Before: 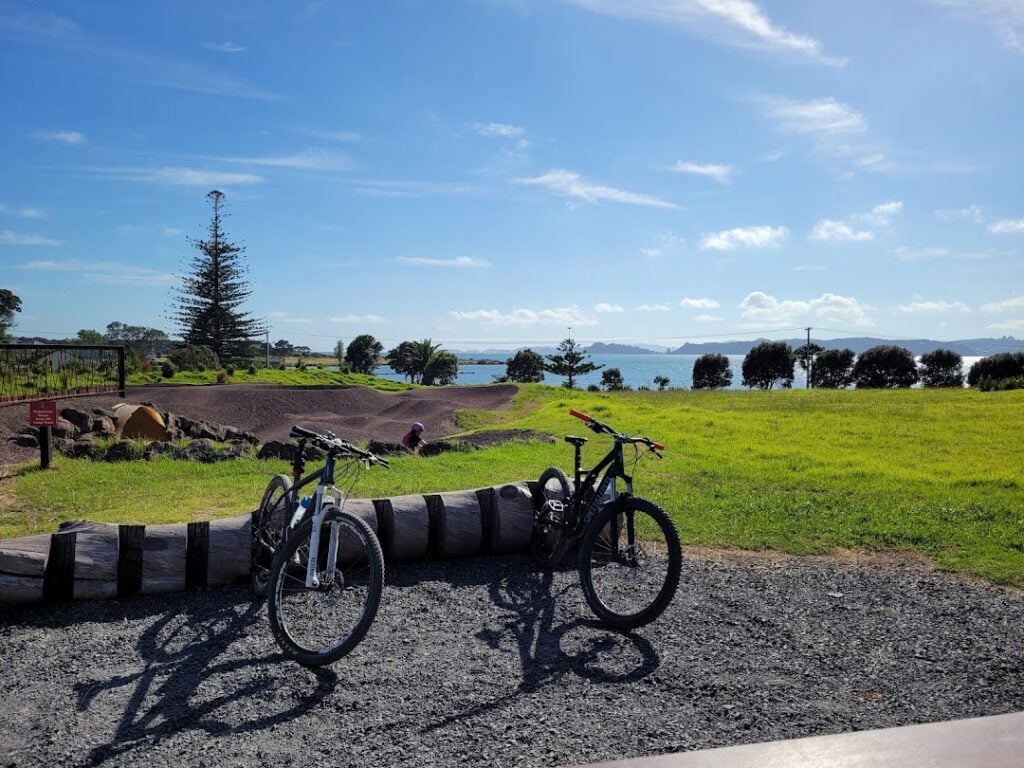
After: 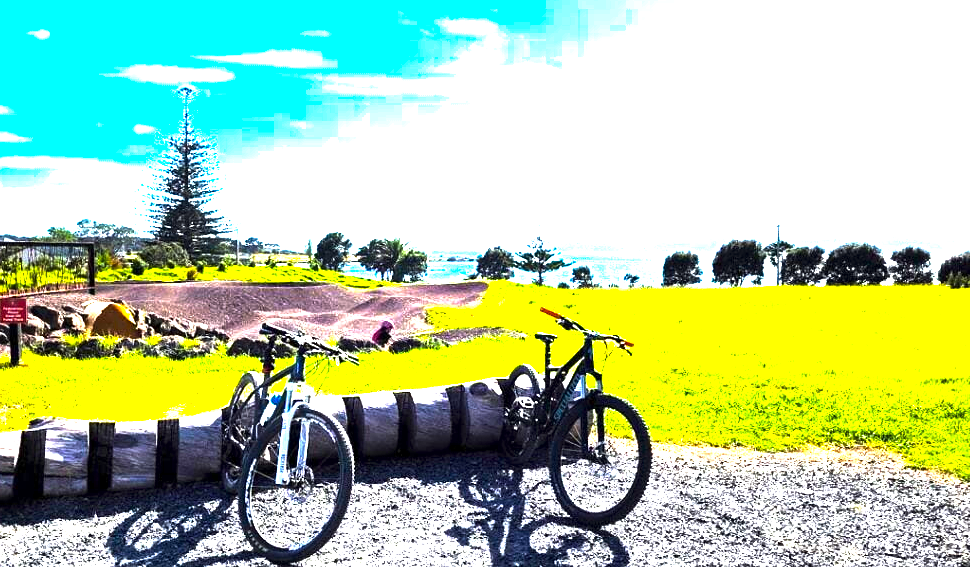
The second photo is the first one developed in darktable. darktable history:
local contrast: mode bilateral grid, contrast 20, coarseness 50, detail 141%, midtone range 0.2
crop and rotate: left 2.931%, top 13.516%, right 2.266%, bottom 12.601%
color balance rgb: linear chroma grading › global chroma 19.363%, perceptual saturation grading › global saturation 25.789%, perceptual brilliance grading › global brilliance 30.035%, perceptual brilliance grading › highlights 49.541%, perceptual brilliance grading › mid-tones 49.513%, perceptual brilliance grading › shadows -22.554%, global vibrance 23.447%
color correction: highlights a* -2.55, highlights b* 2.37
exposure: black level correction 0, exposure 1.097 EV, compensate highlight preservation false
